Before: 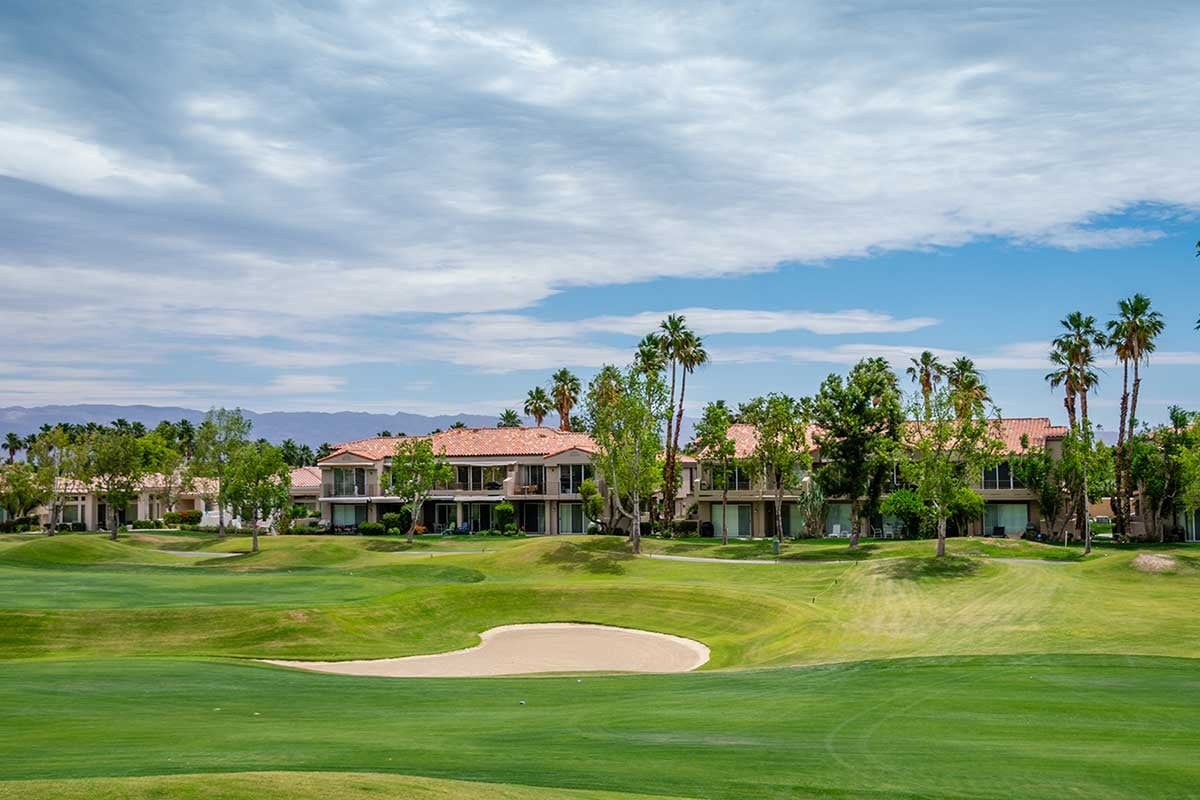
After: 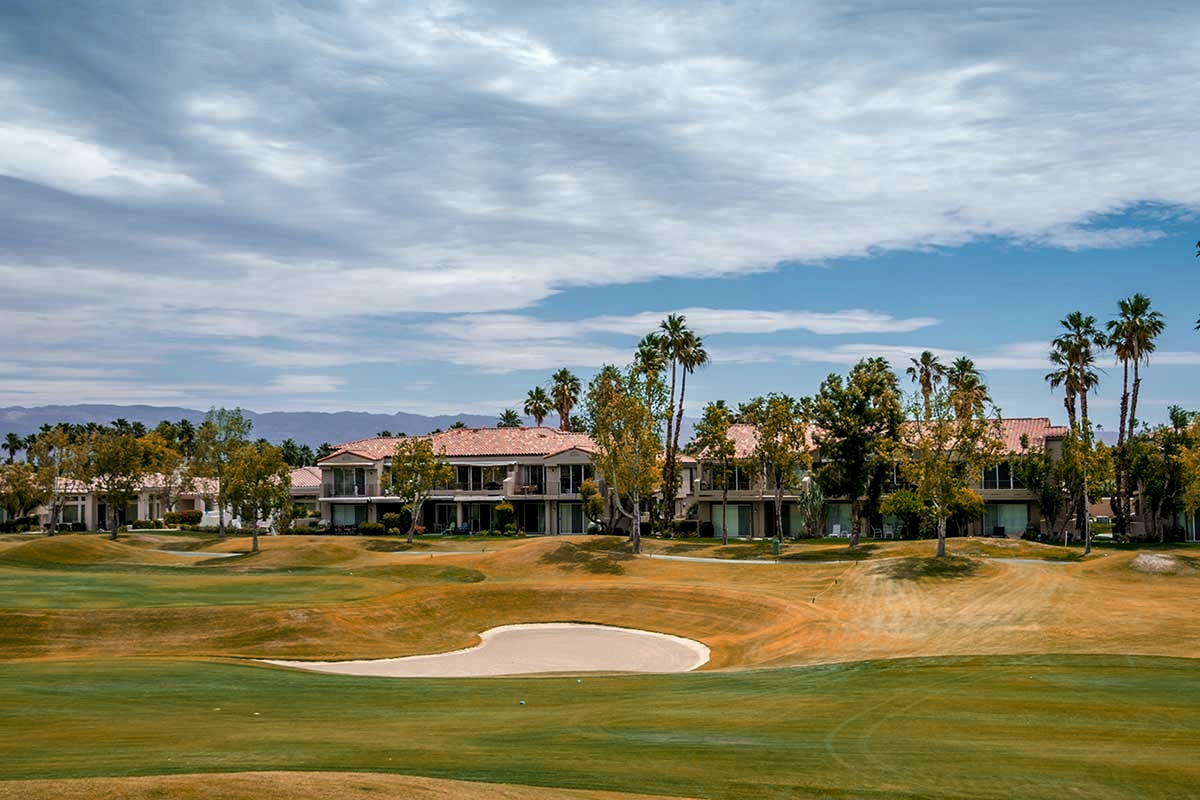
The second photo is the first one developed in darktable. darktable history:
exposure: compensate exposure bias true, compensate highlight preservation false
levels: levels [0.029, 0.545, 0.971]
color zones: curves: ch2 [(0, 0.5) (0.084, 0.497) (0.323, 0.335) (0.4, 0.497) (1, 0.5)]
